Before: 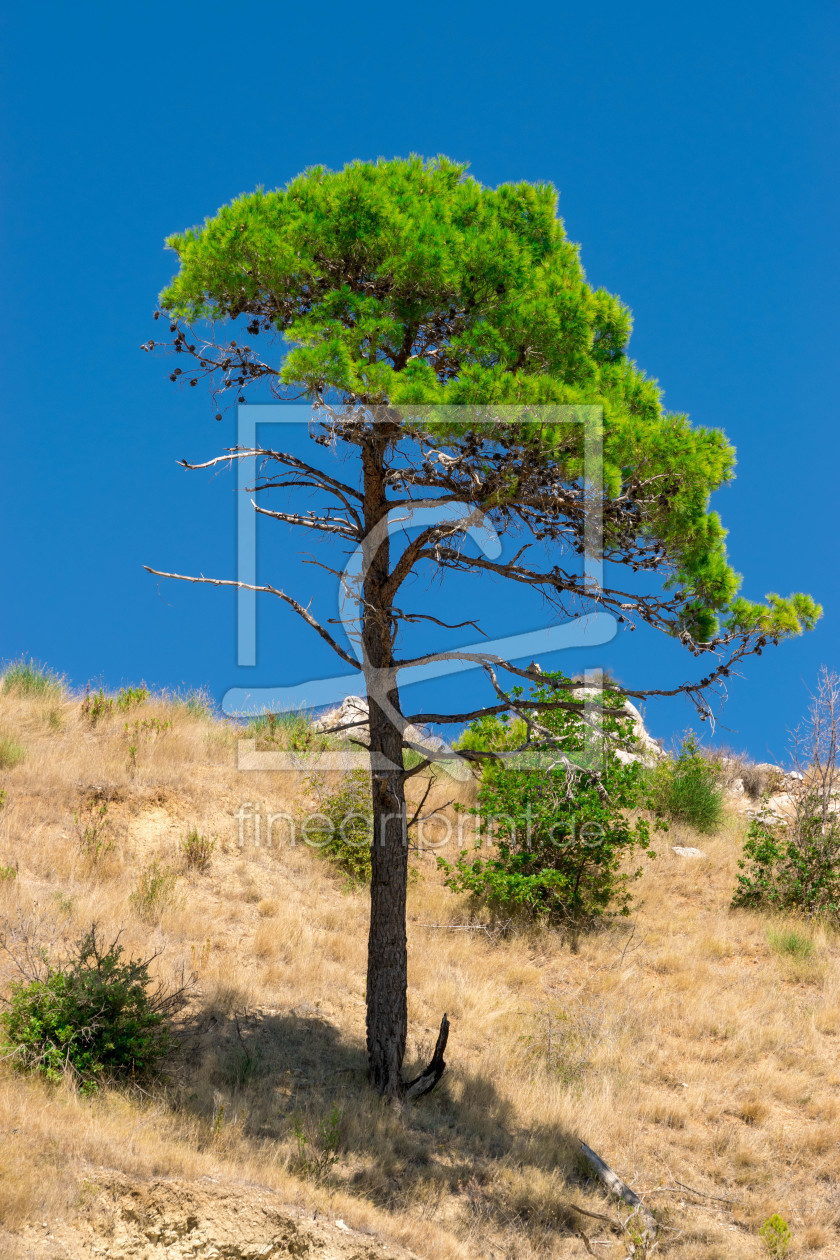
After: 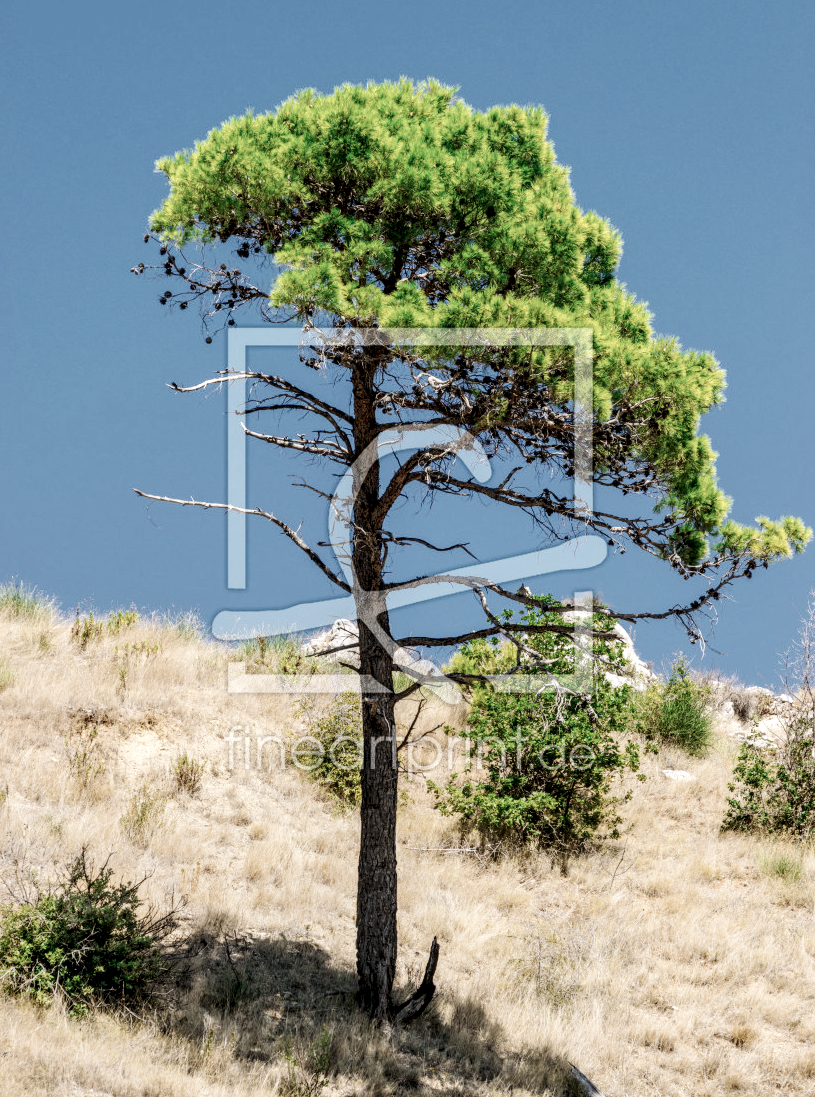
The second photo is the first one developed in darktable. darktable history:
local contrast: highlights 59%, detail 146%
crop: left 1.253%, top 6.134%, right 1.692%, bottom 6.797%
sharpen: radius 2.865, amount 0.868, threshold 47.325
tone curve: curves: ch0 [(0, 0) (0.11, 0.081) (0.256, 0.259) (0.398, 0.475) (0.498, 0.611) (0.65, 0.757) (0.835, 0.883) (1, 0.961)]; ch1 [(0, 0) (0.346, 0.307) (0.408, 0.369) (0.453, 0.457) (0.482, 0.479) (0.502, 0.498) (0.521, 0.51) (0.553, 0.554) (0.618, 0.65) (0.693, 0.727) (1, 1)]; ch2 [(0, 0) (0.358, 0.362) (0.434, 0.46) (0.485, 0.494) (0.5, 0.494) (0.511, 0.508) (0.537, 0.55) (0.579, 0.599) (0.621, 0.693) (1, 1)], preserve colors none
color correction: highlights b* -0.035, saturation 0.57
